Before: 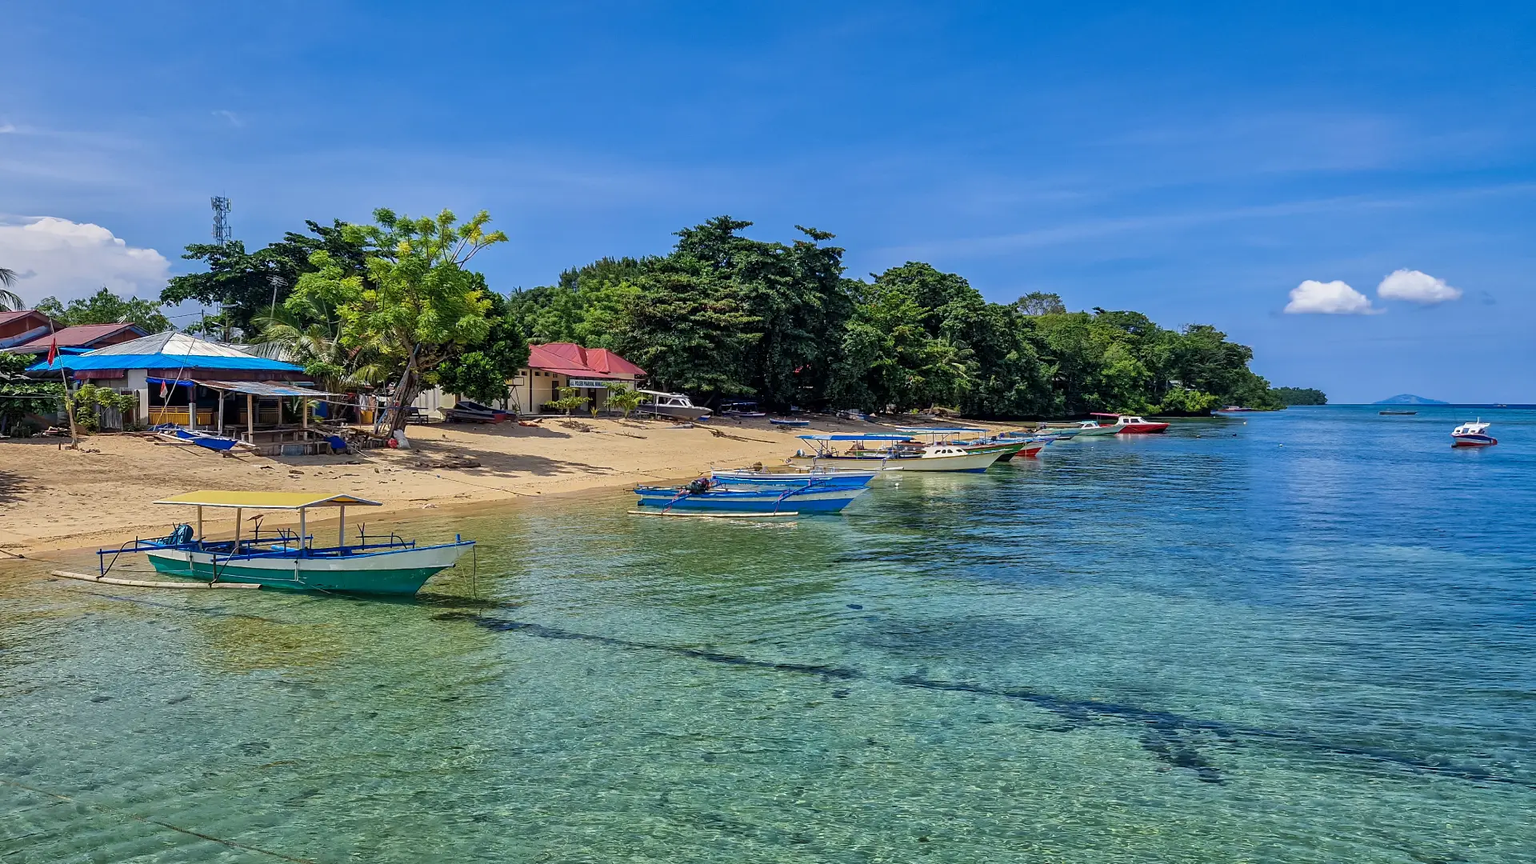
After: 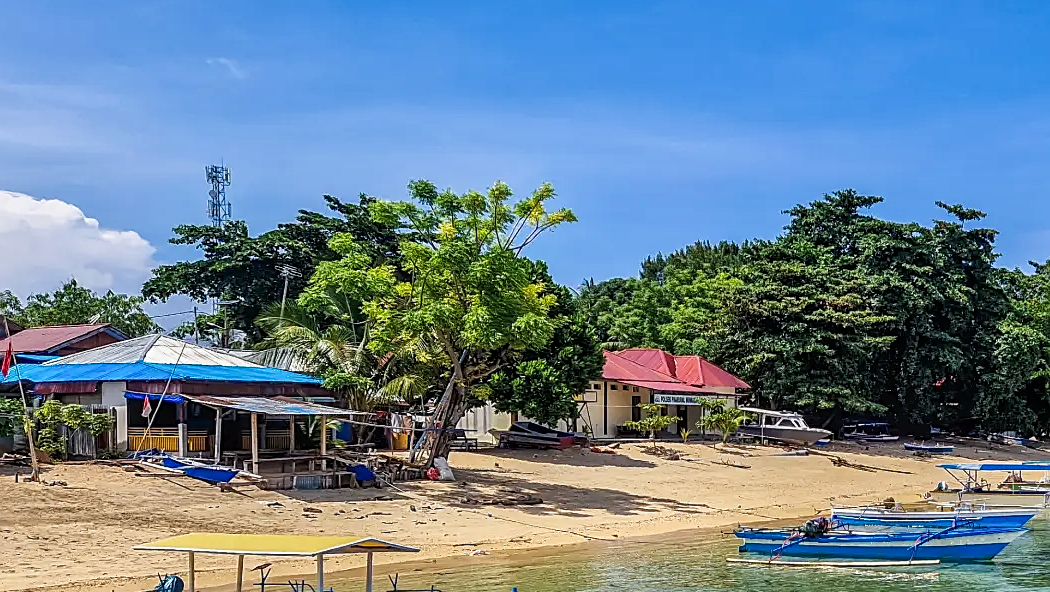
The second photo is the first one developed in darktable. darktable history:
sharpen: on, module defaults
crop and rotate: left 3.047%, top 7.509%, right 42.236%, bottom 37.598%
local contrast: on, module defaults
tone curve: curves: ch0 [(0, 0) (0.003, 0.019) (0.011, 0.022) (0.025, 0.03) (0.044, 0.049) (0.069, 0.08) (0.1, 0.111) (0.136, 0.144) (0.177, 0.189) (0.224, 0.23) (0.277, 0.285) (0.335, 0.356) (0.399, 0.428) (0.468, 0.511) (0.543, 0.597) (0.623, 0.682) (0.709, 0.773) (0.801, 0.865) (0.898, 0.945) (1, 1)], preserve colors none
